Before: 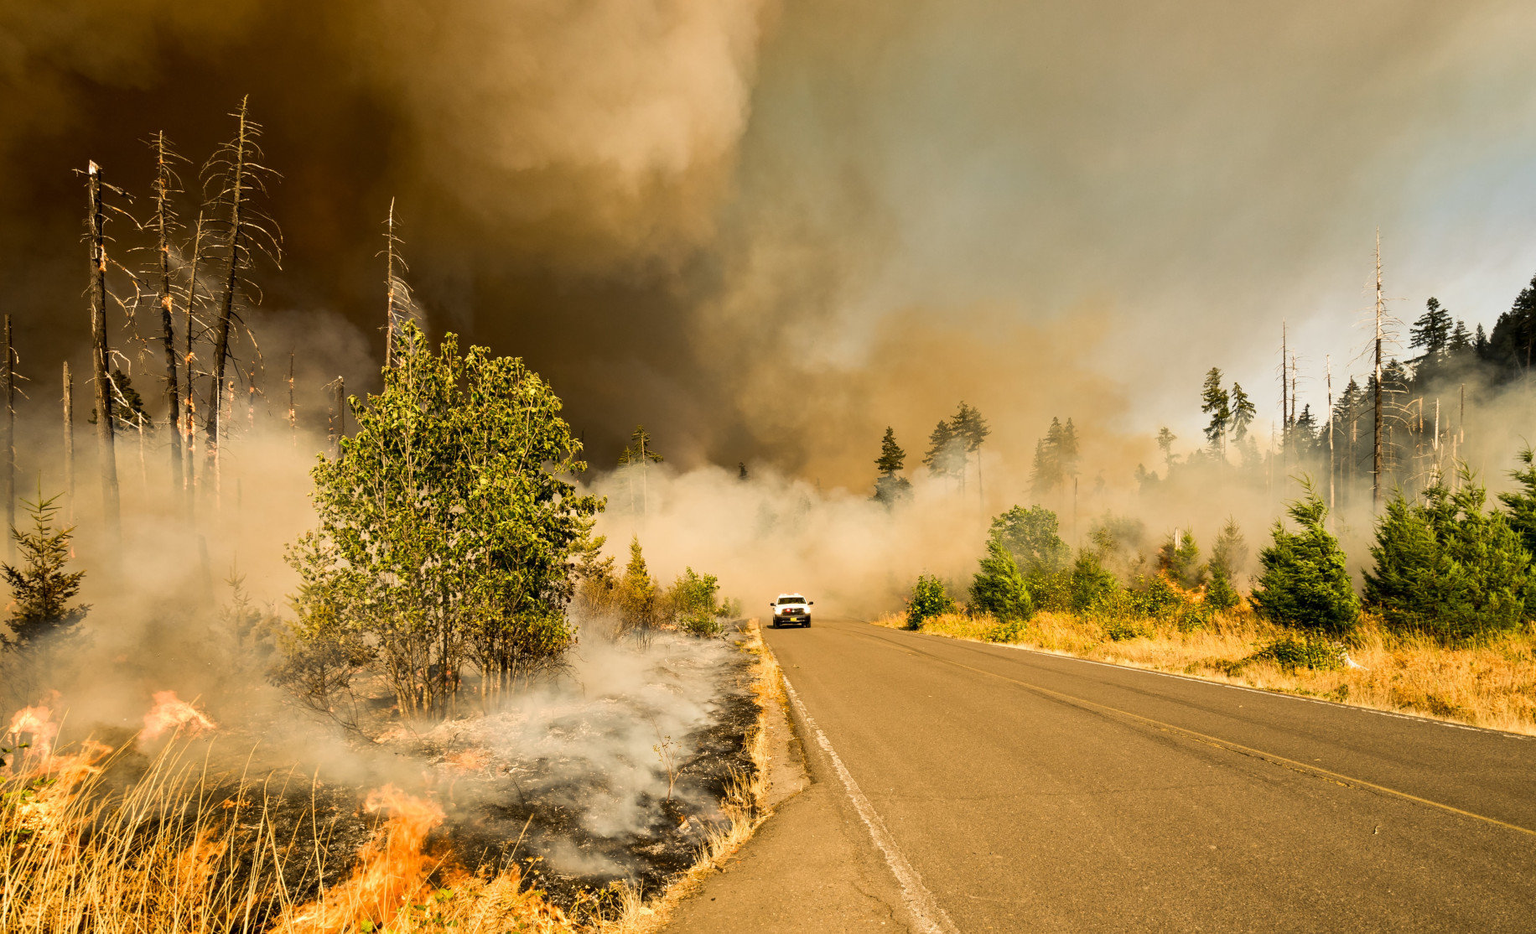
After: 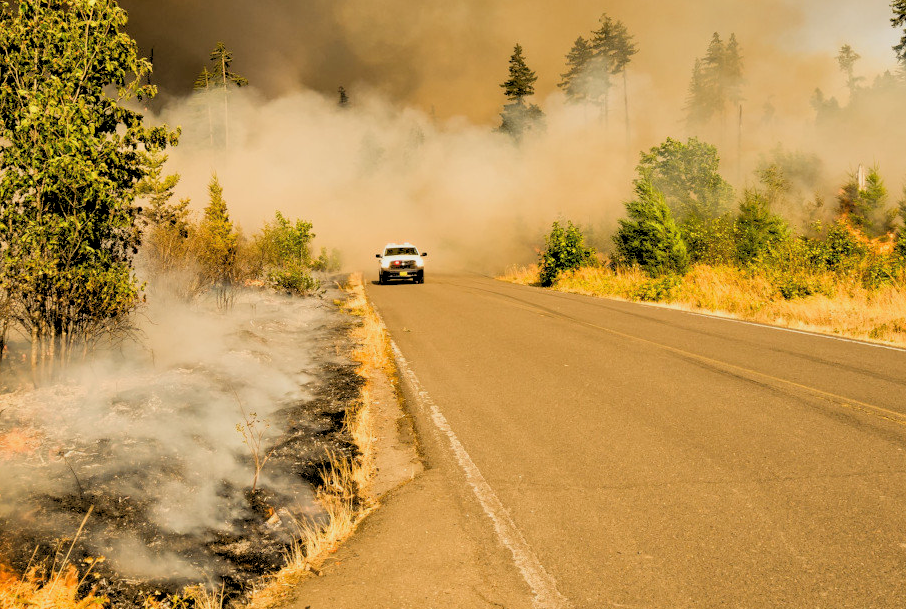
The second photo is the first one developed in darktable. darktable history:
rgb levels: preserve colors sum RGB, levels [[0.038, 0.433, 0.934], [0, 0.5, 1], [0, 0.5, 1]]
crop: left 29.672%, top 41.786%, right 20.851%, bottom 3.487%
